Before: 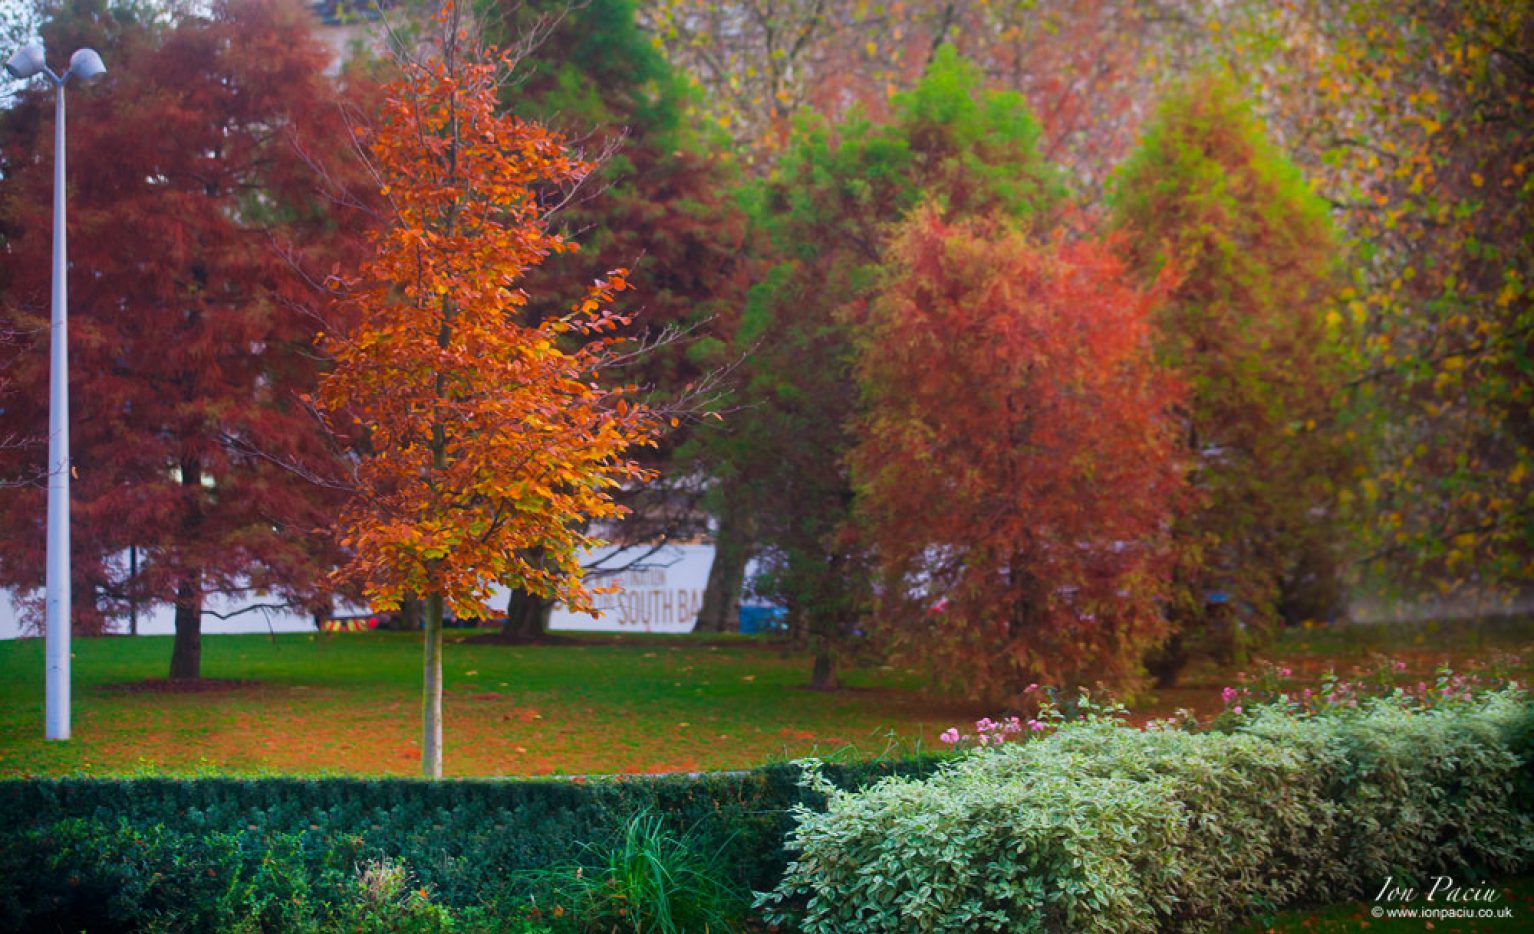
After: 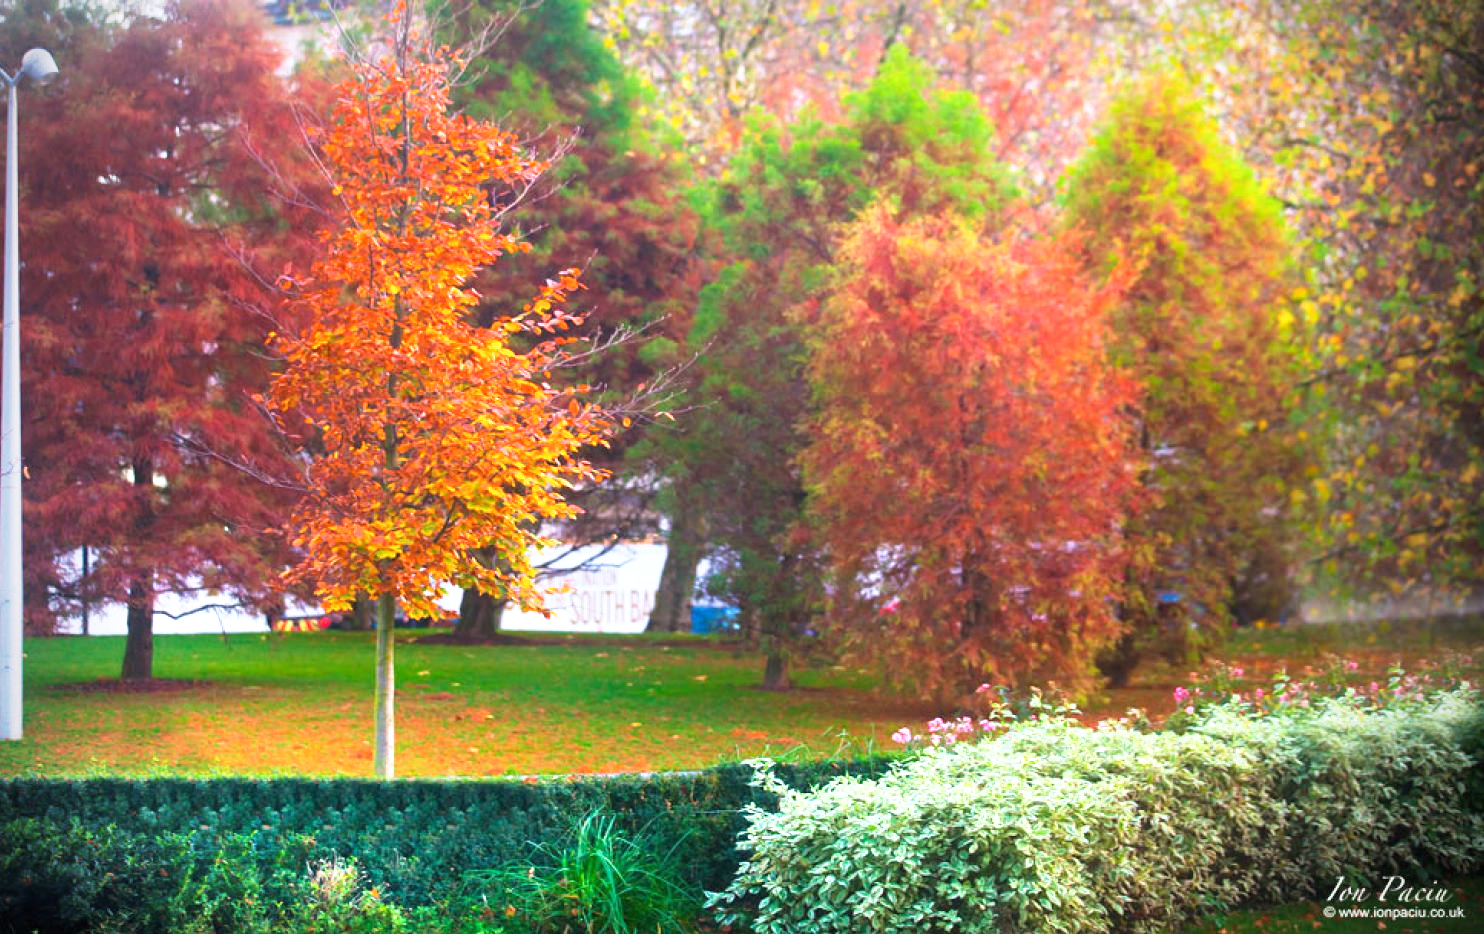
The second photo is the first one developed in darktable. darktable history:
vignetting: on, module defaults
crop and rotate: left 3.238%
base curve: curves: ch0 [(0, 0) (0.688, 0.865) (1, 1)], preserve colors none
exposure: black level correction 0, exposure 1 EV, compensate exposure bias true, compensate highlight preservation false
